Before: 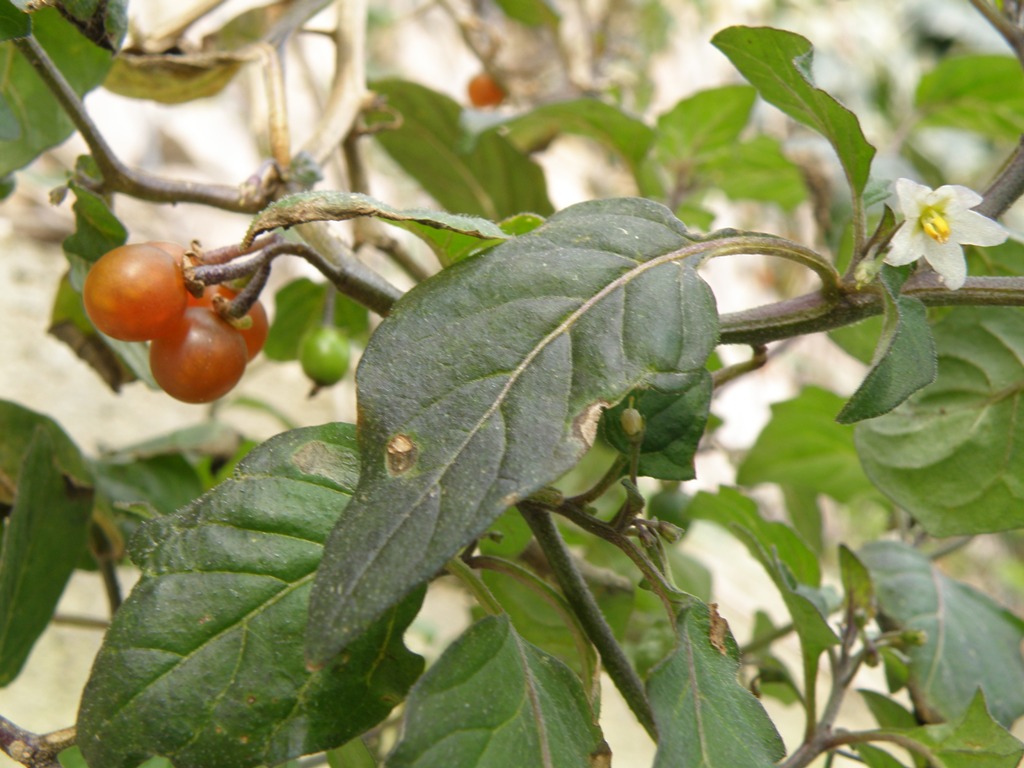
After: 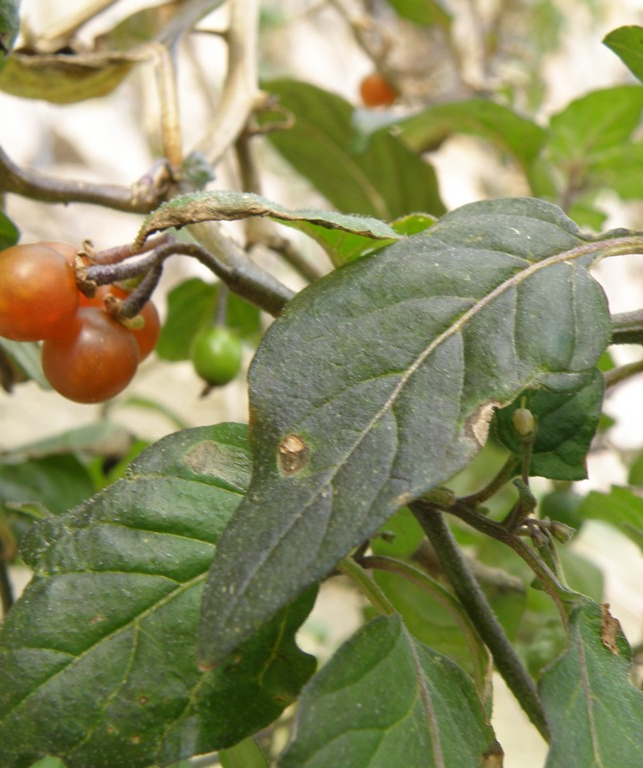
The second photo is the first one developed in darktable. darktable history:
crop: left 10.598%, right 26.548%
